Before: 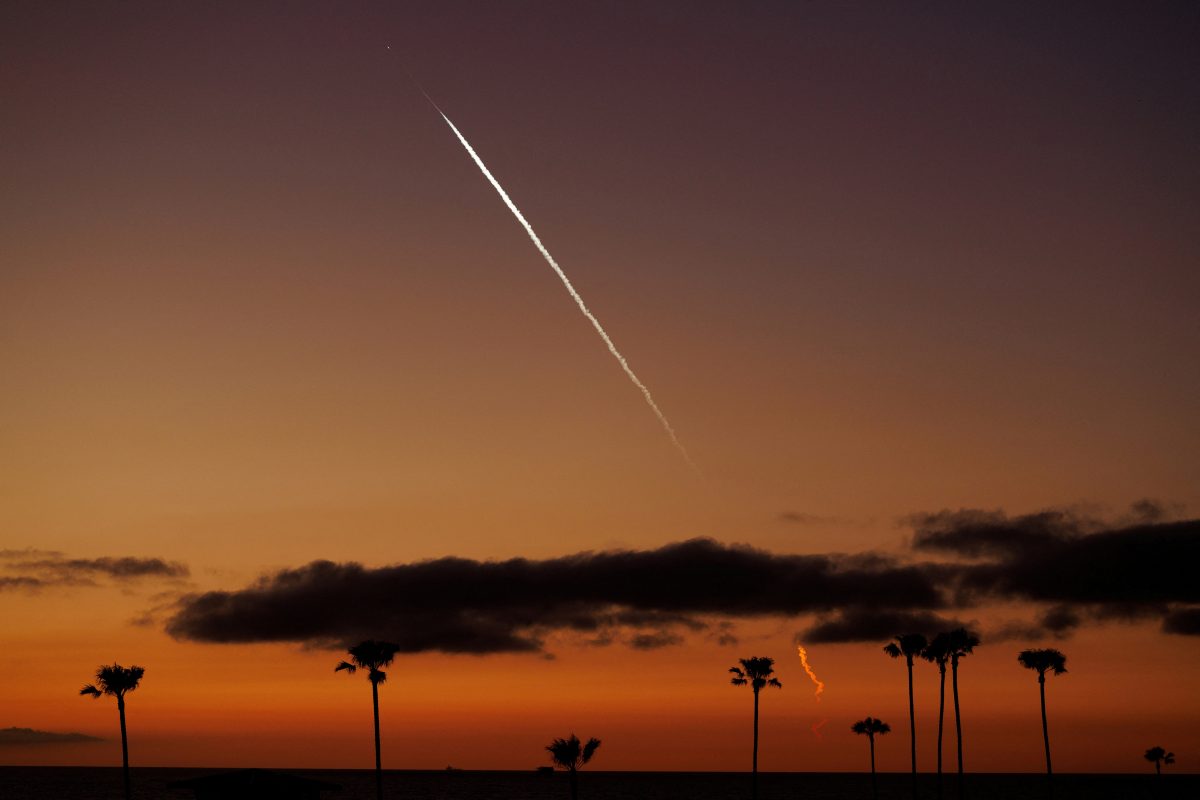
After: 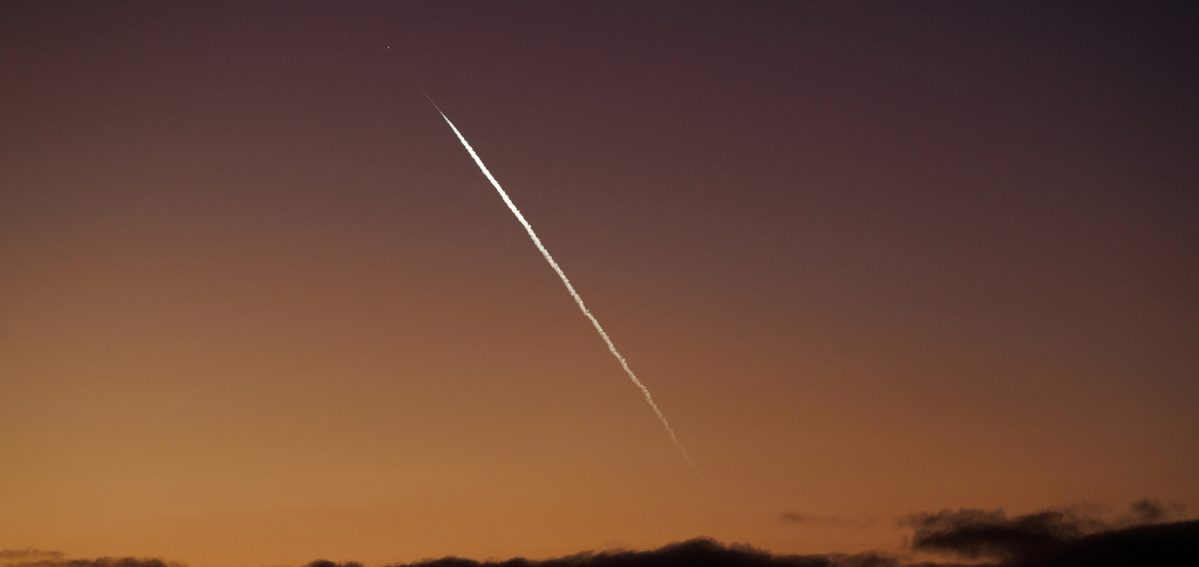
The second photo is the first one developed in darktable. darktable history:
crop: right 0%, bottom 29.113%
